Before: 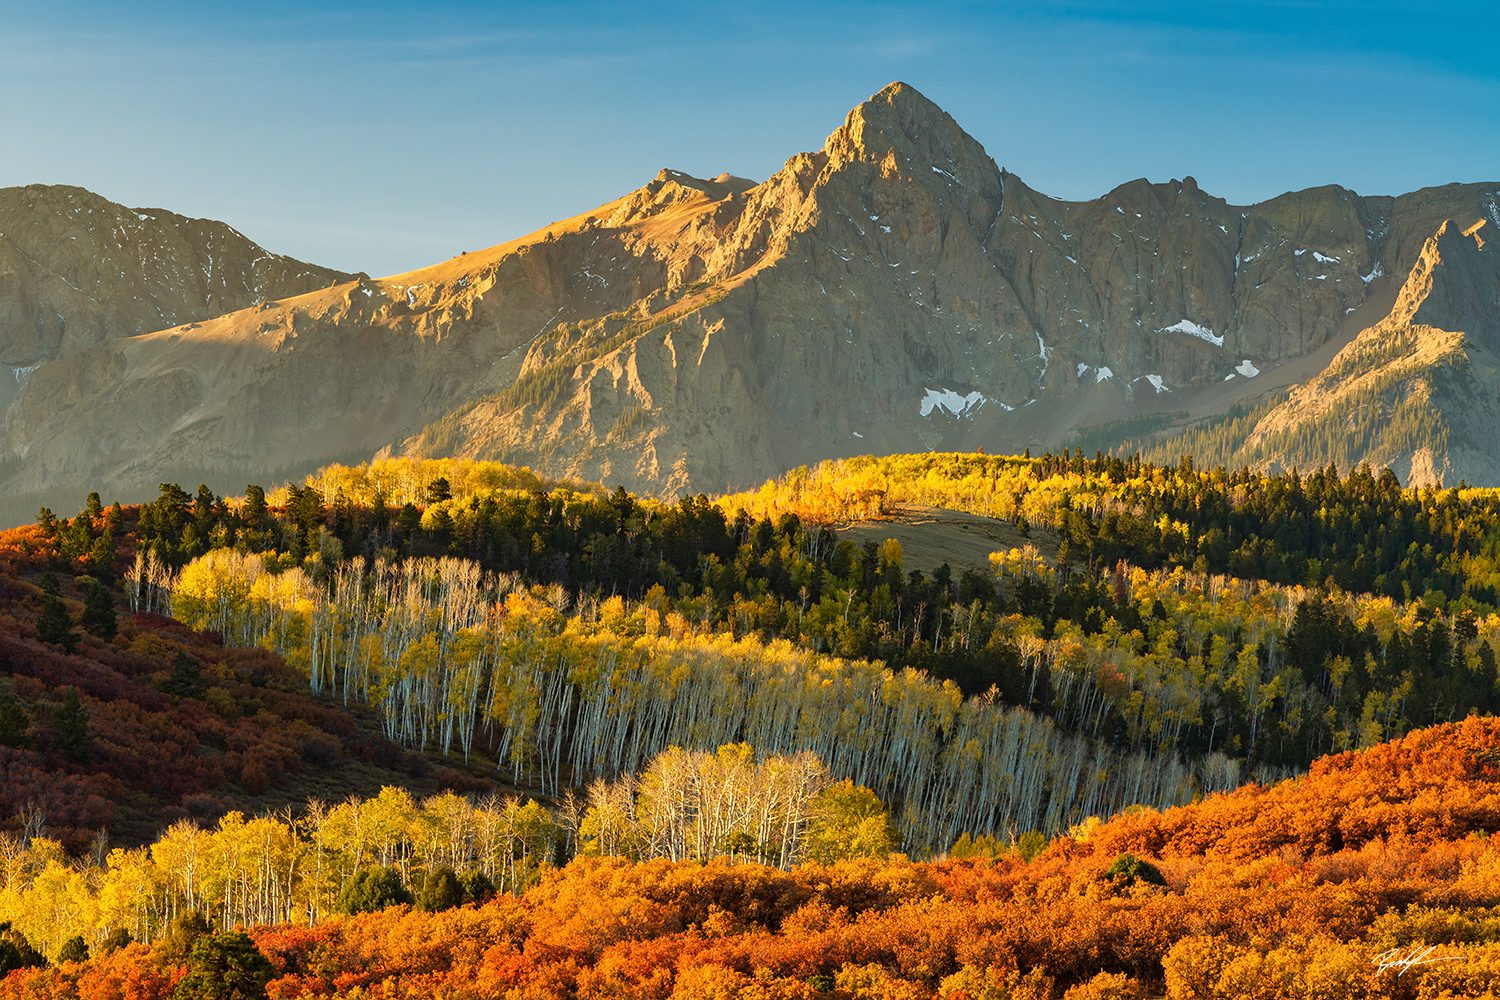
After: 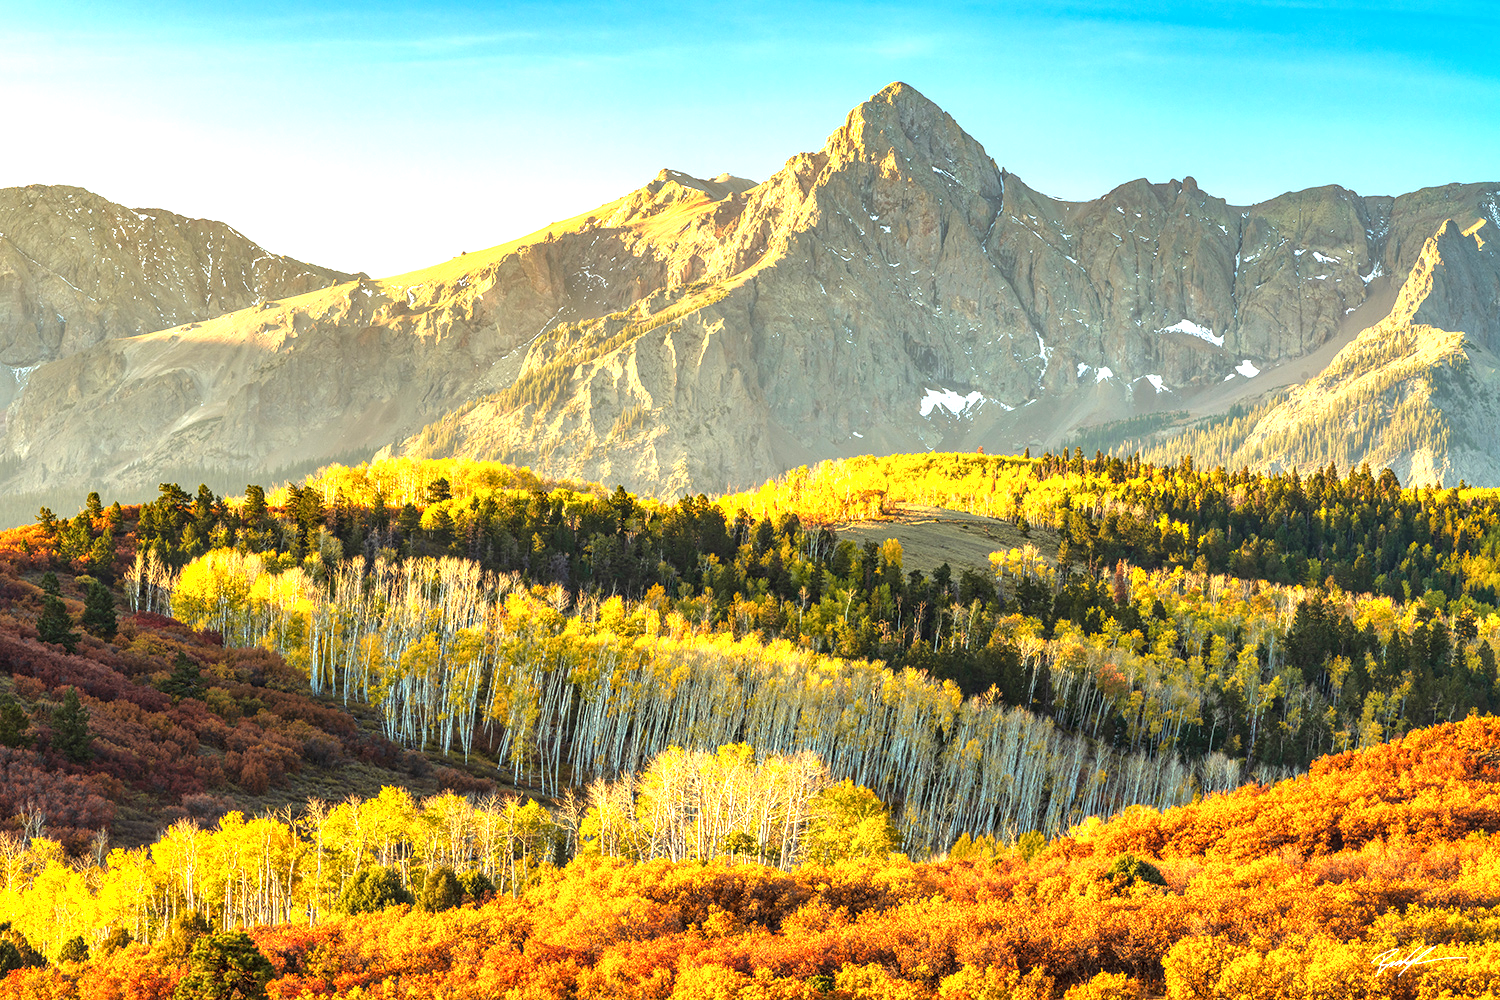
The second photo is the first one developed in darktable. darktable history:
exposure: black level correction 0, exposure 1.45 EV, compensate exposure bias true, compensate highlight preservation false
local contrast: on, module defaults
